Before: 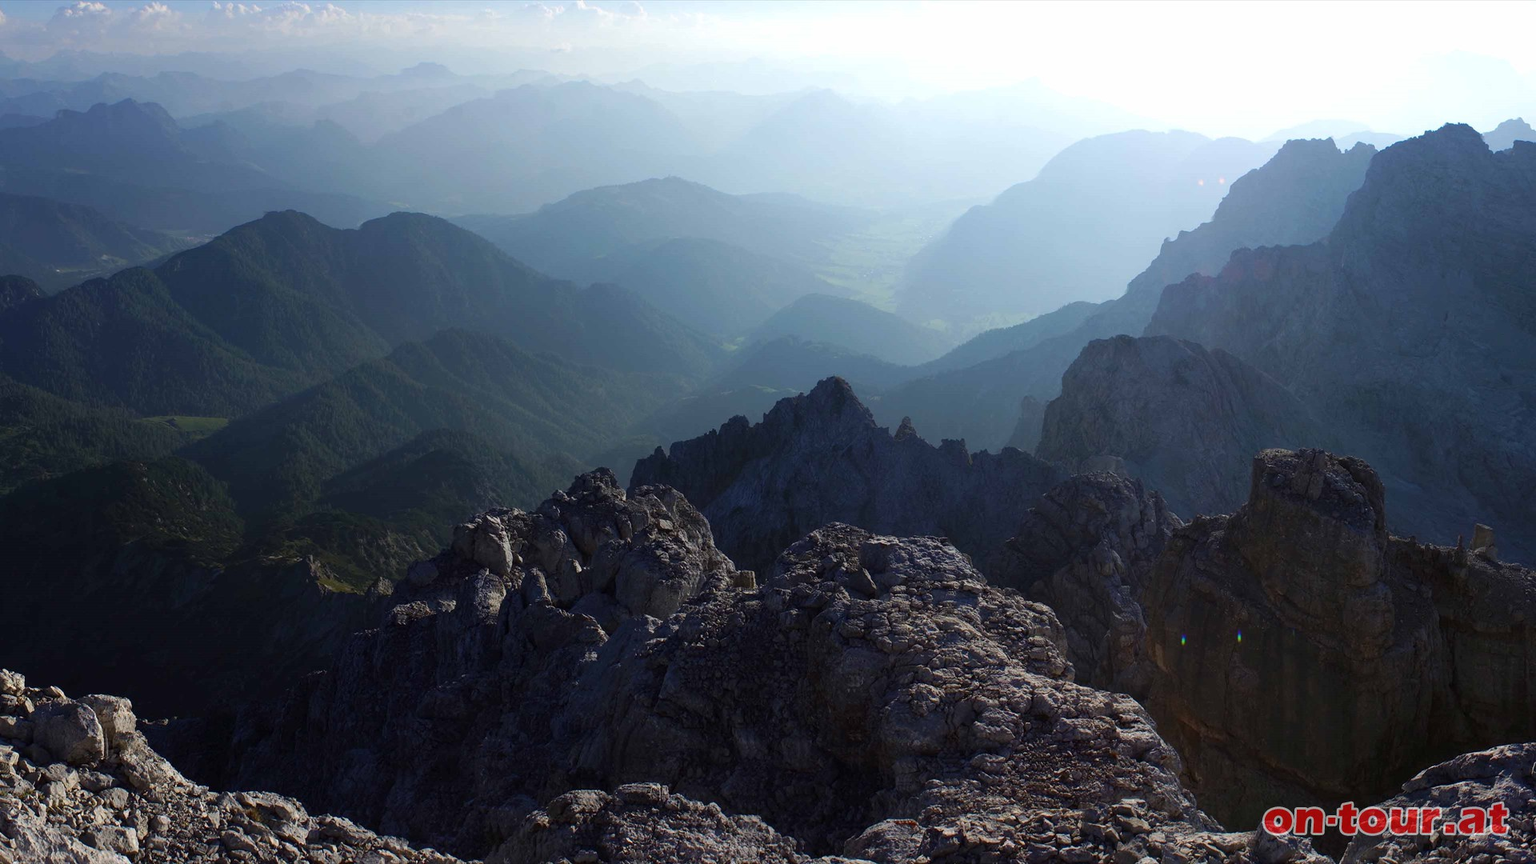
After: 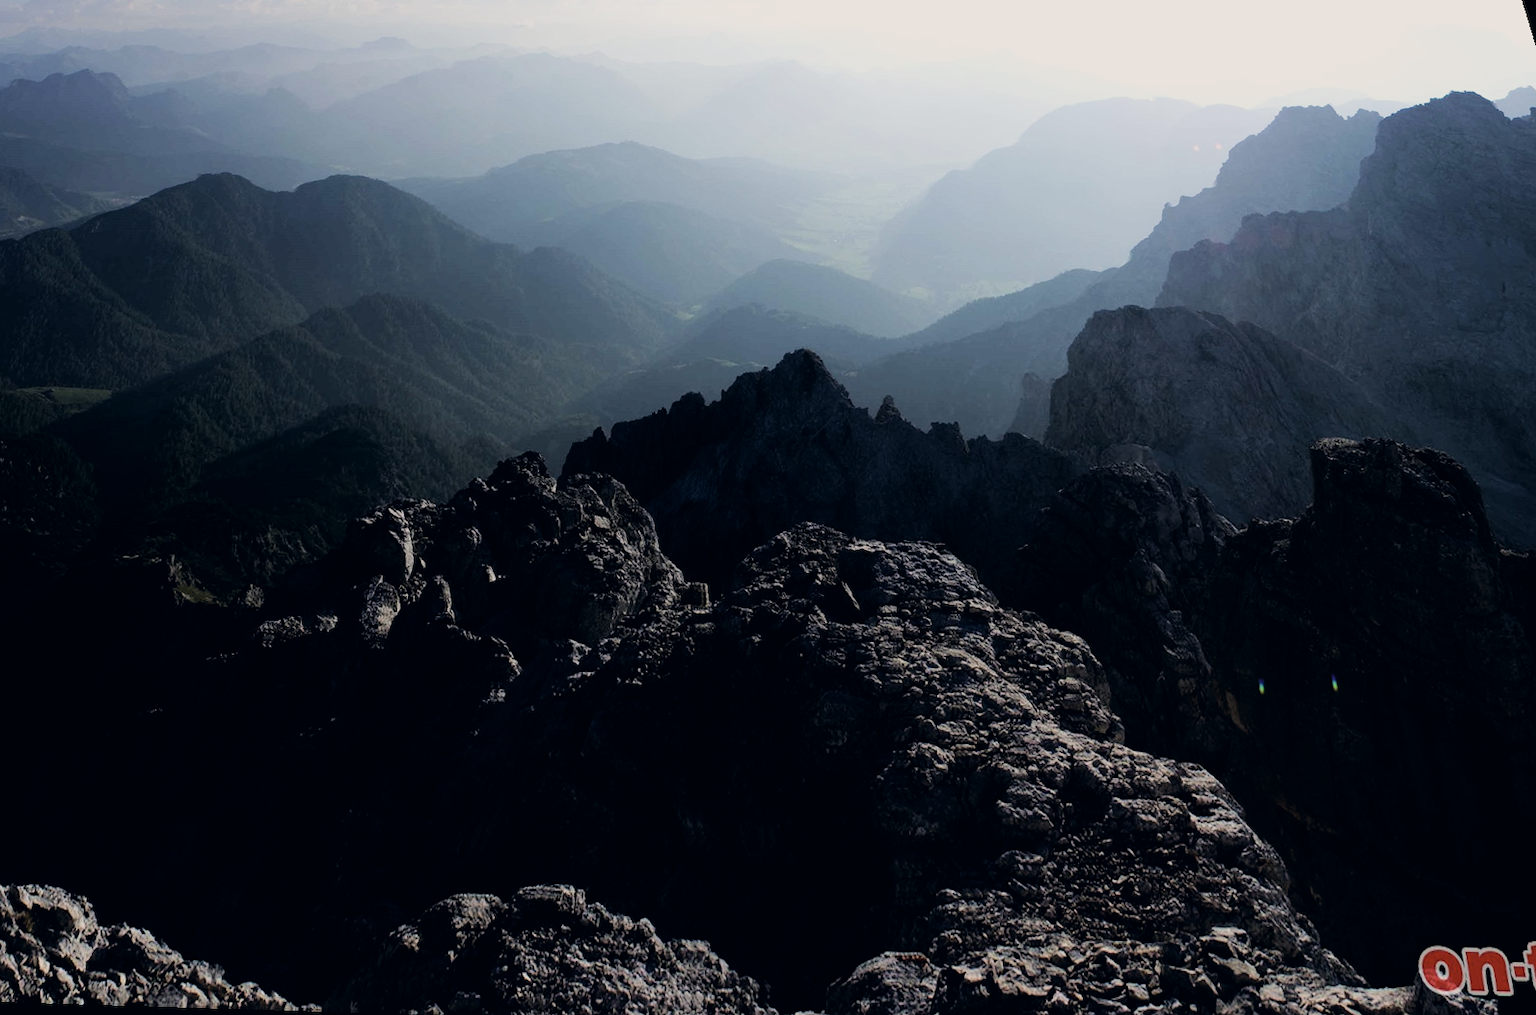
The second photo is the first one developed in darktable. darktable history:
color correction: highlights a* 2.75, highlights b* 5, shadows a* -2.04, shadows b* -4.84, saturation 0.8
filmic rgb: black relative exposure -5 EV, hardness 2.88, contrast 1.3, highlights saturation mix -30%
rotate and perspective: rotation 0.72°, lens shift (vertical) -0.352, lens shift (horizontal) -0.051, crop left 0.152, crop right 0.859, crop top 0.019, crop bottom 0.964
